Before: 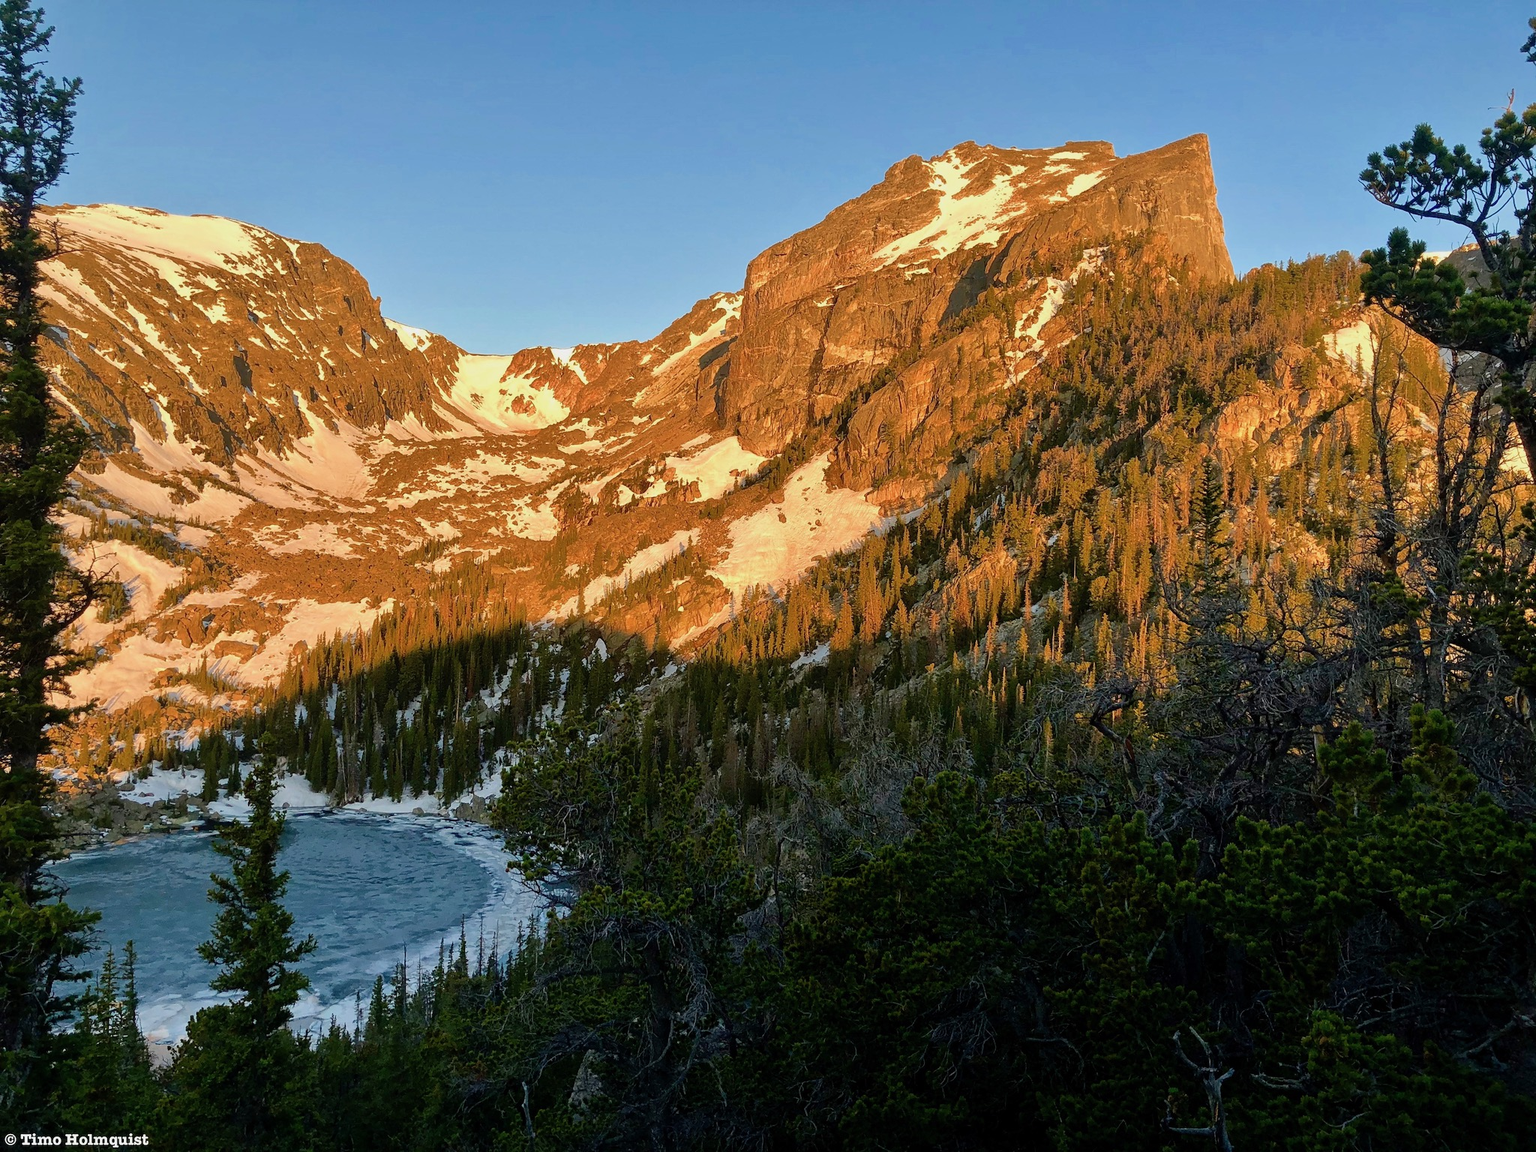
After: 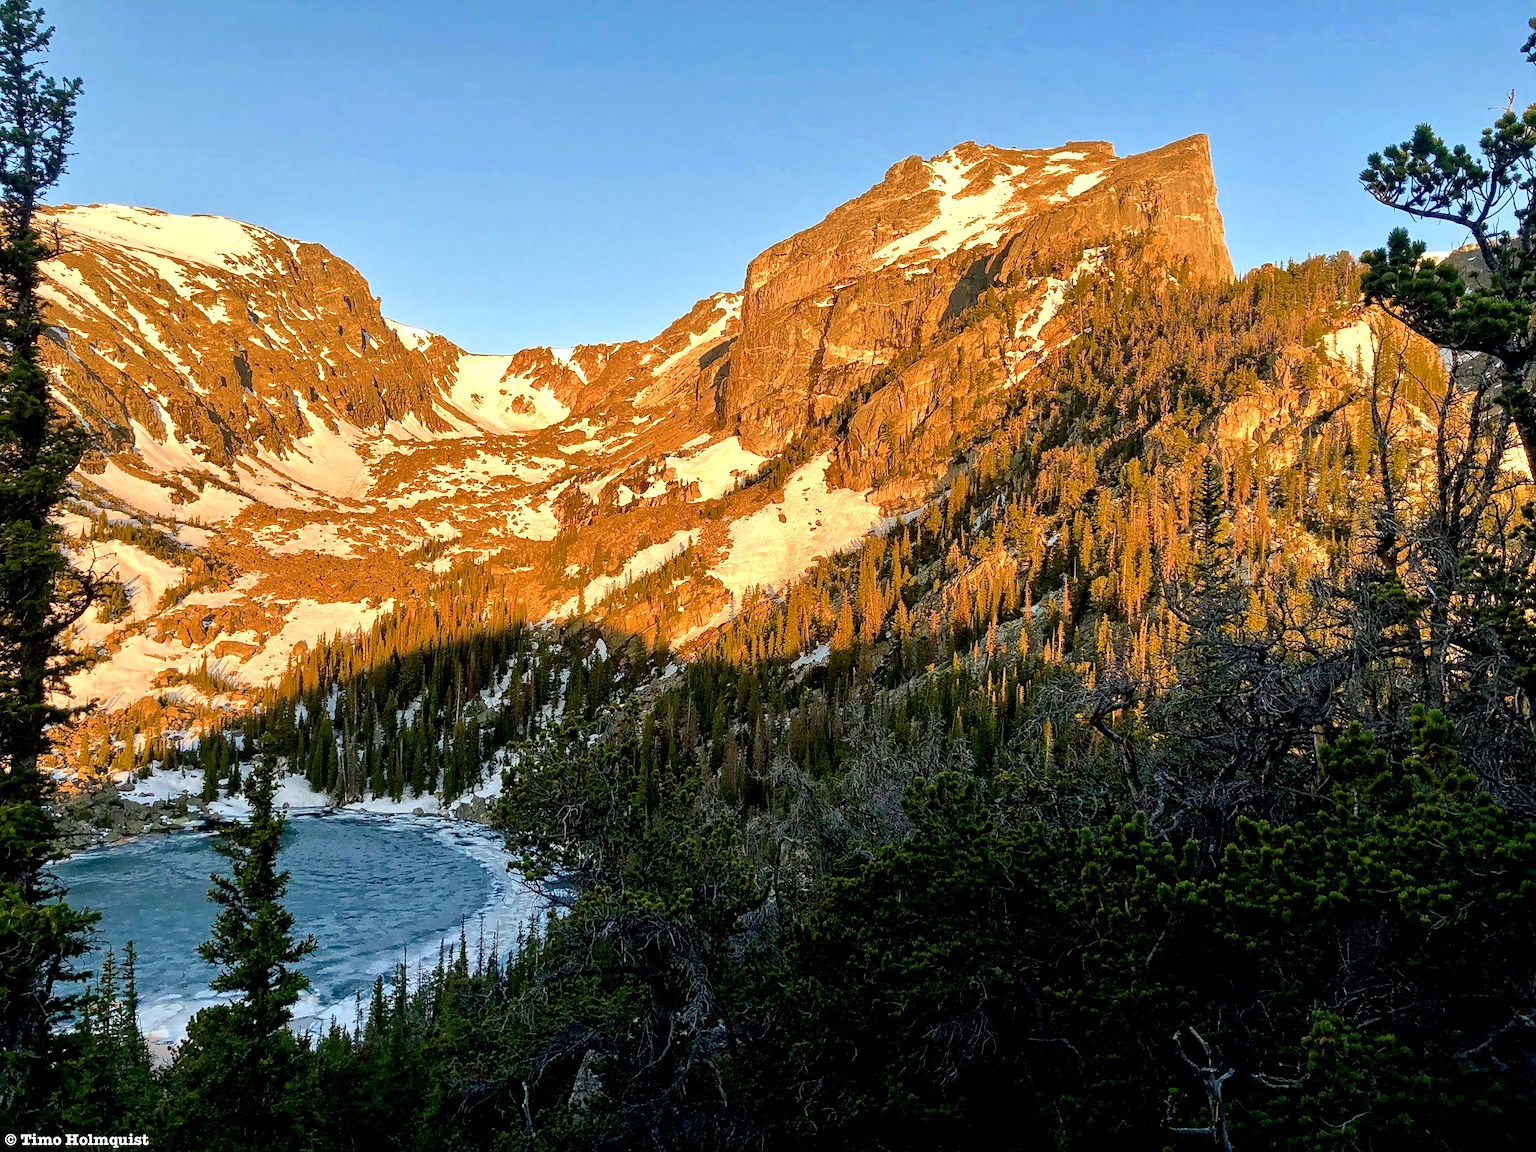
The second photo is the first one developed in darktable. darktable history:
contrast equalizer: y [[0.502, 0.505, 0.512, 0.529, 0.564, 0.588], [0.5 ×6], [0.502, 0.505, 0.512, 0.529, 0.564, 0.588], [0, 0.001, 0.001, 0.004, 0.008, 0.011], [0, 0.001, 0.001, 0.004, 0.008, 0.011]]
exposure: black level correction 0.001, exposure 0.5 EV, compensate exposure bias true, compensate highlight preservation false
